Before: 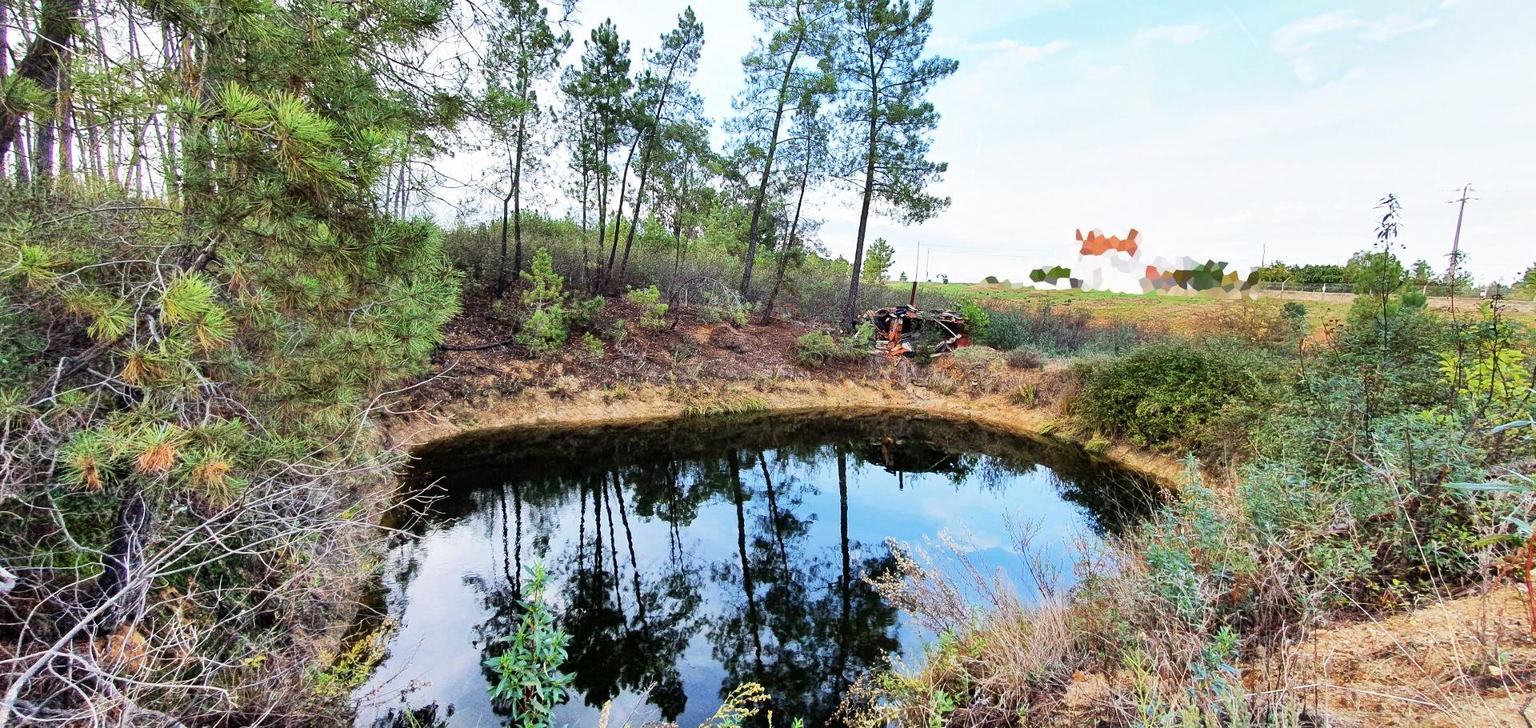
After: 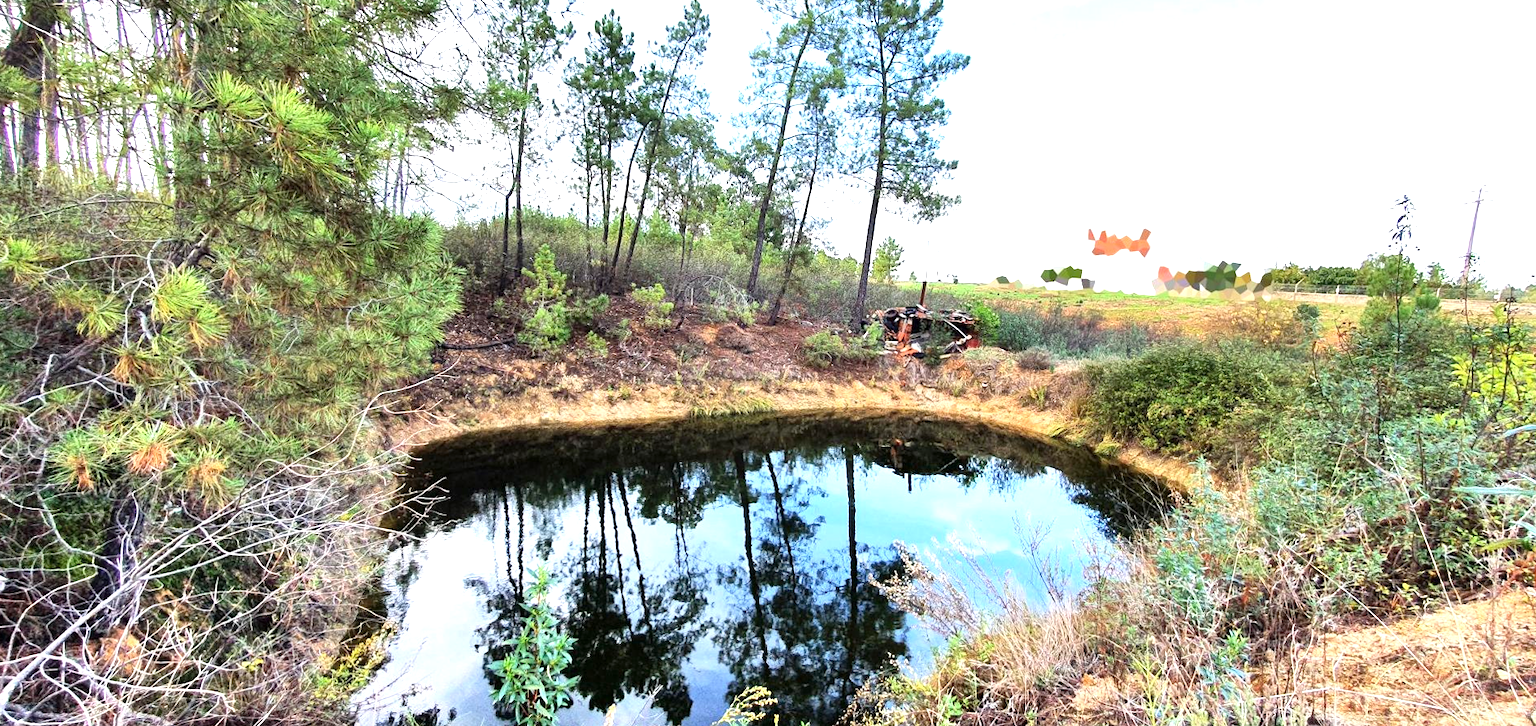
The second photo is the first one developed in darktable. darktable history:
rotate and perspective: rotation 0.174°, lens shift (vertical) 0.013, lens shift (horizontal) 0.019, shear 0.001, automatic cropping original format, crop left 0.007, crop right 0.991, crop top 0.016, crop bottom 0.997
exposure: exposure 0.74 EV, compensate highlight preservation false
crop: left 0.434%, top 0.485%, right 0.244%, bottom 0.386%
